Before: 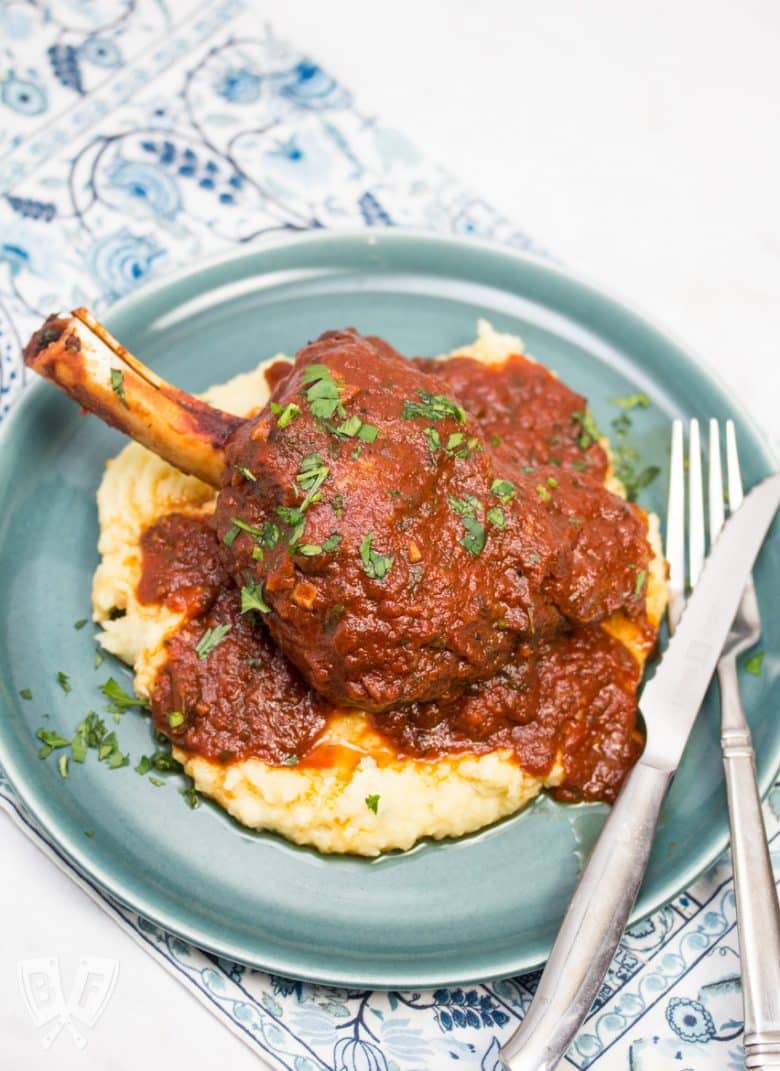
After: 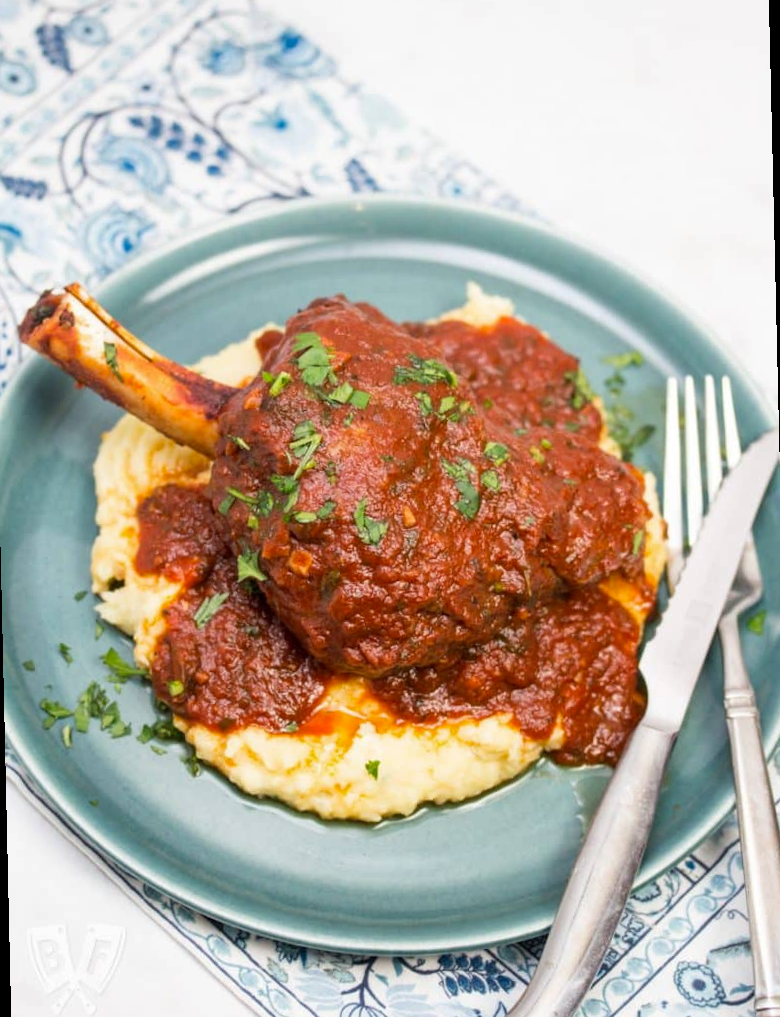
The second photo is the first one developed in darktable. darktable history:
rotate and perspective: rotation -1.32°, lens shift (horizontal) -0.031, crop left 0.015, crop right 0.985, crop top 0.047, crop bottom 0.982
vibrance: on, module defaults
